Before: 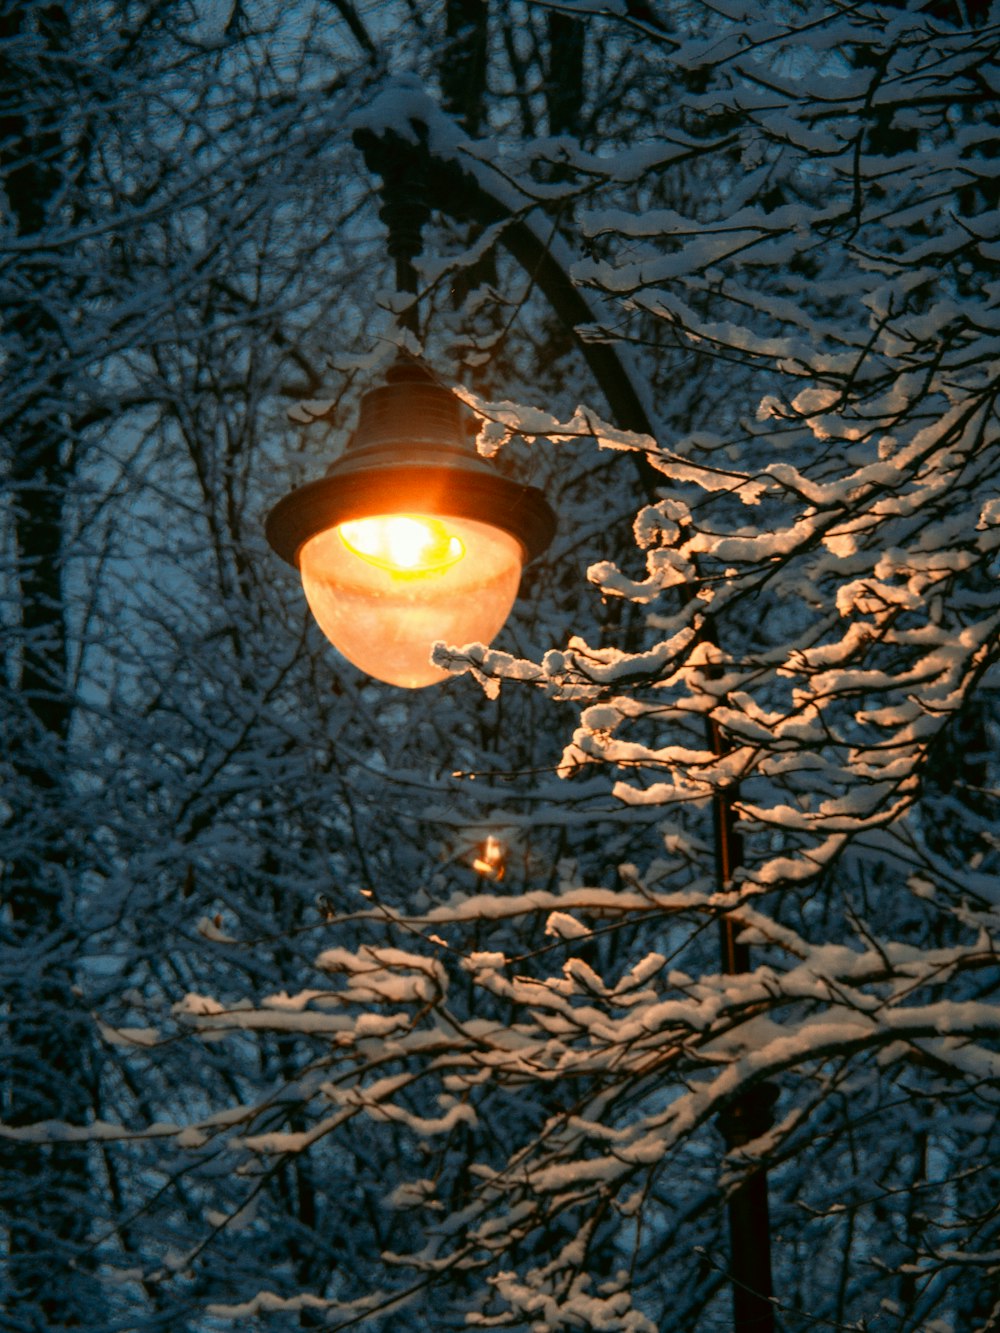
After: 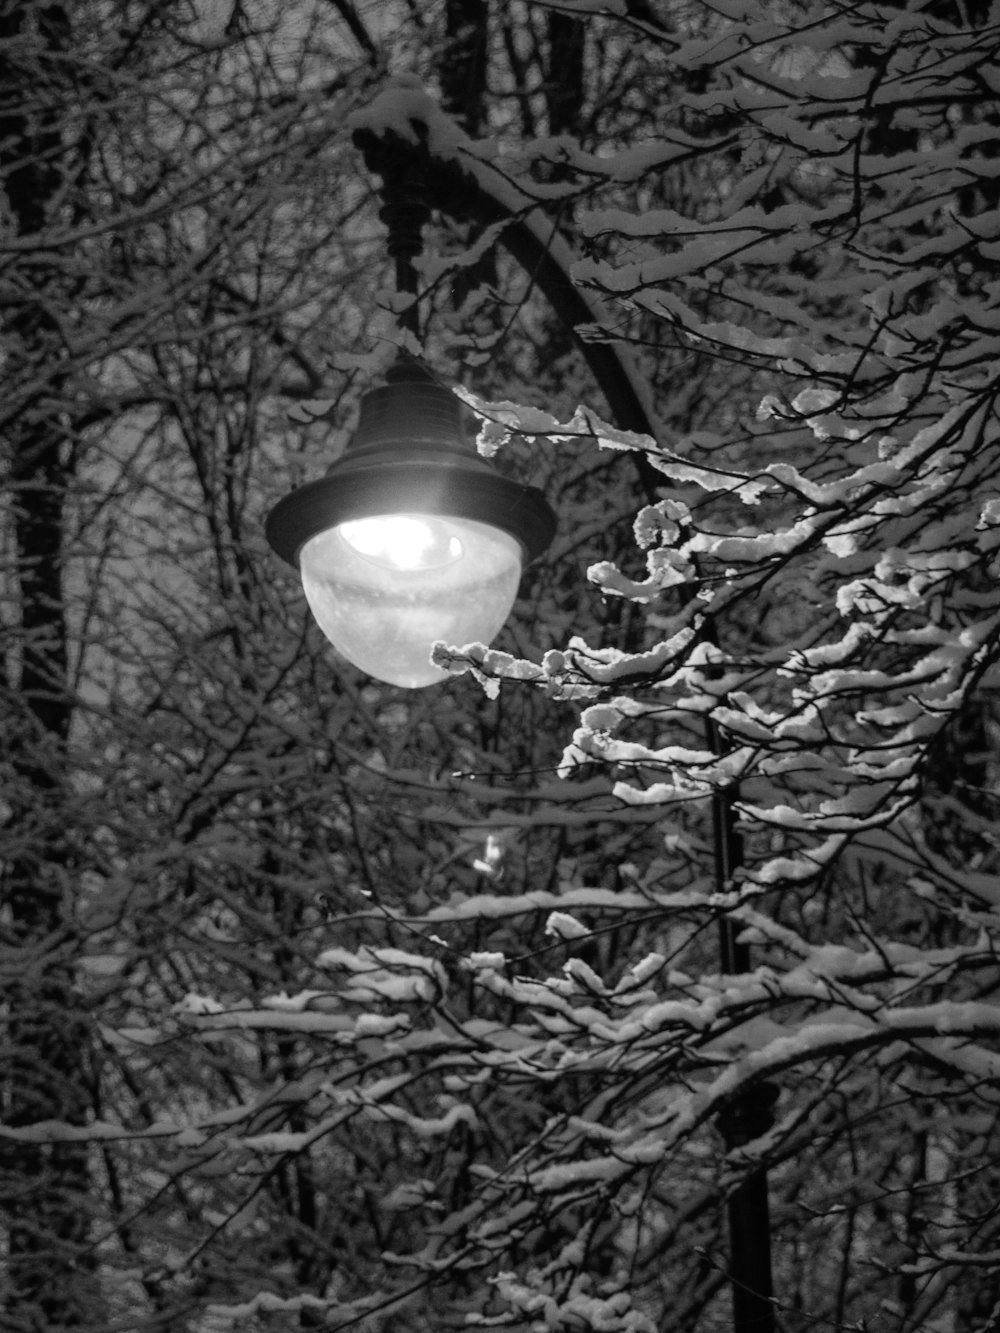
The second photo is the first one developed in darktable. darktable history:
color calibration: output gray [0.21, 0.42, 0.37, 0], illuminant as shot in camera, x 0.358, y 0.373, temperature 4628.91 K
exposure: exposure 0.297 EV, compensate highlight preservation false
